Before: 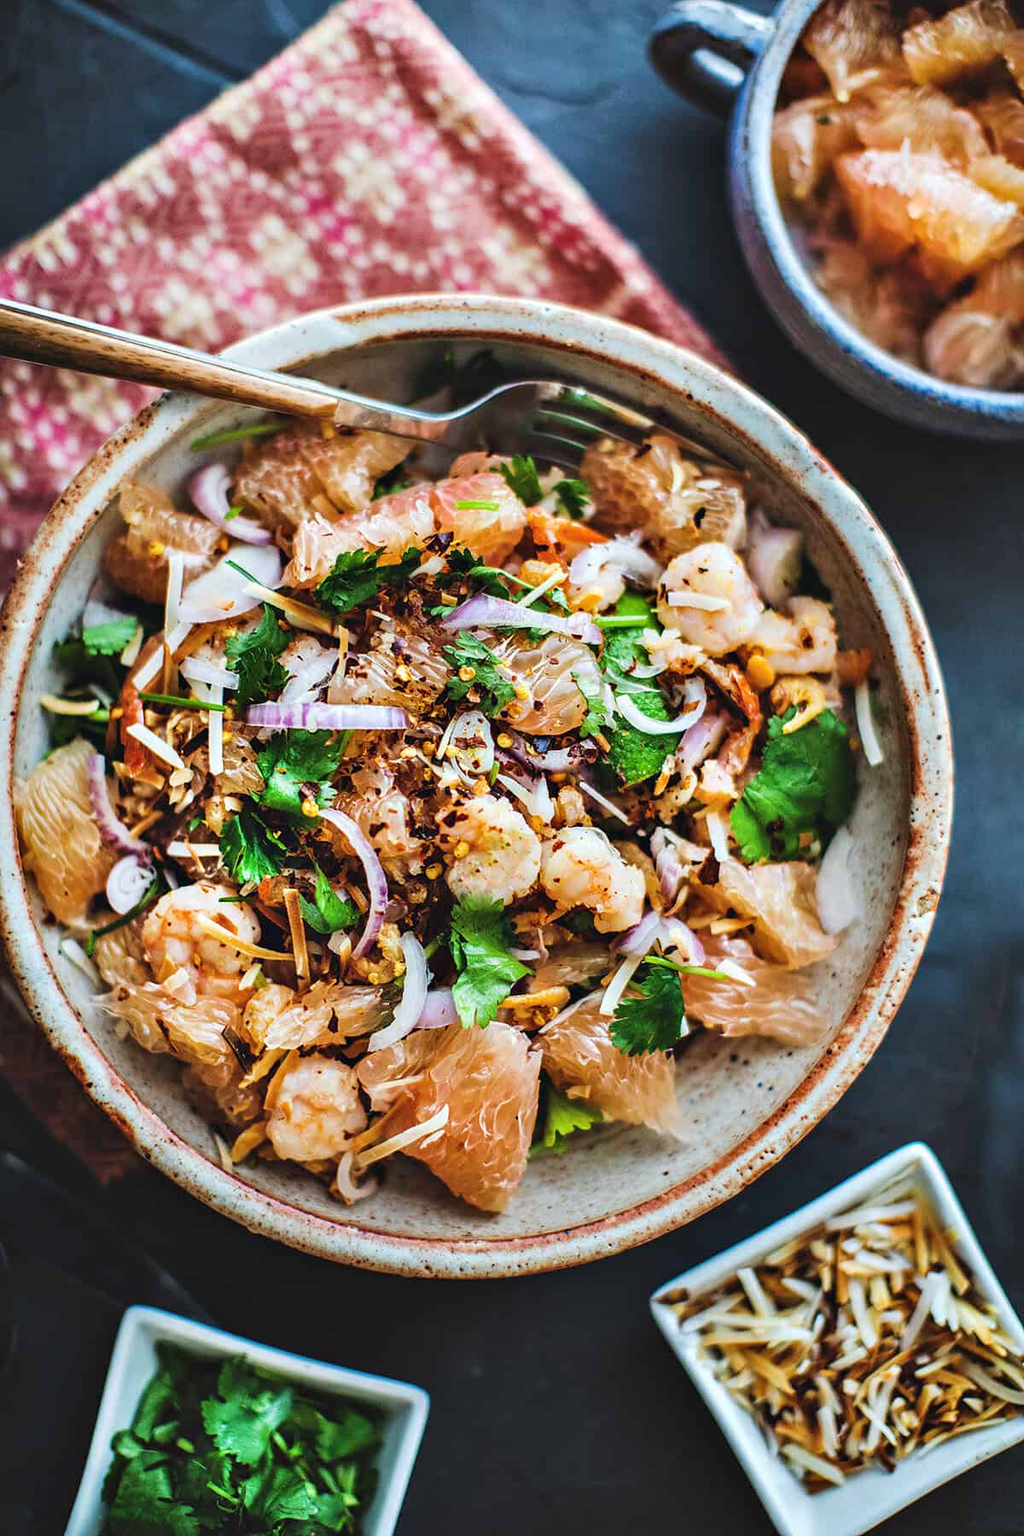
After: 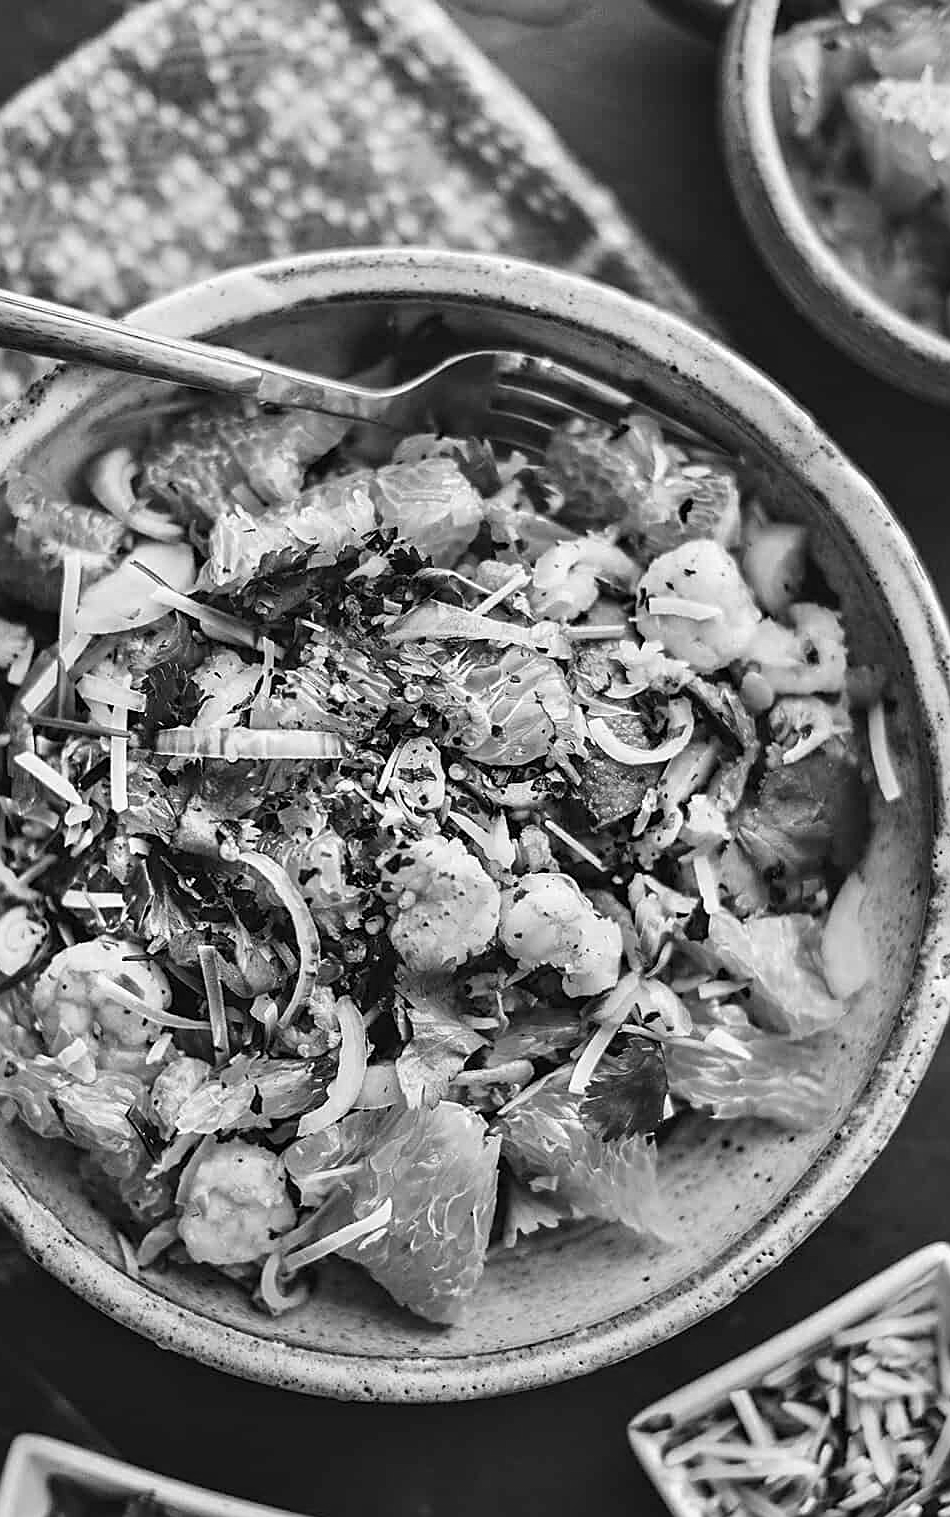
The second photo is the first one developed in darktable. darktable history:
sharpen: on, module defaults
crop: left 11.225%, top 5.381%, right 9.565%, bottom 10.314%
monochrome: on, module defaults
rotate and perspective: automatic cropping off
color balance rgb: perceptual saturation grading › global saturation 20%, global vibrance 20%
white balance: red 0.871, blue 1.249
color correction: highlights a* 8.98, highlights b* 15.09, shadows a* -0.49, shadows b* 26.52
